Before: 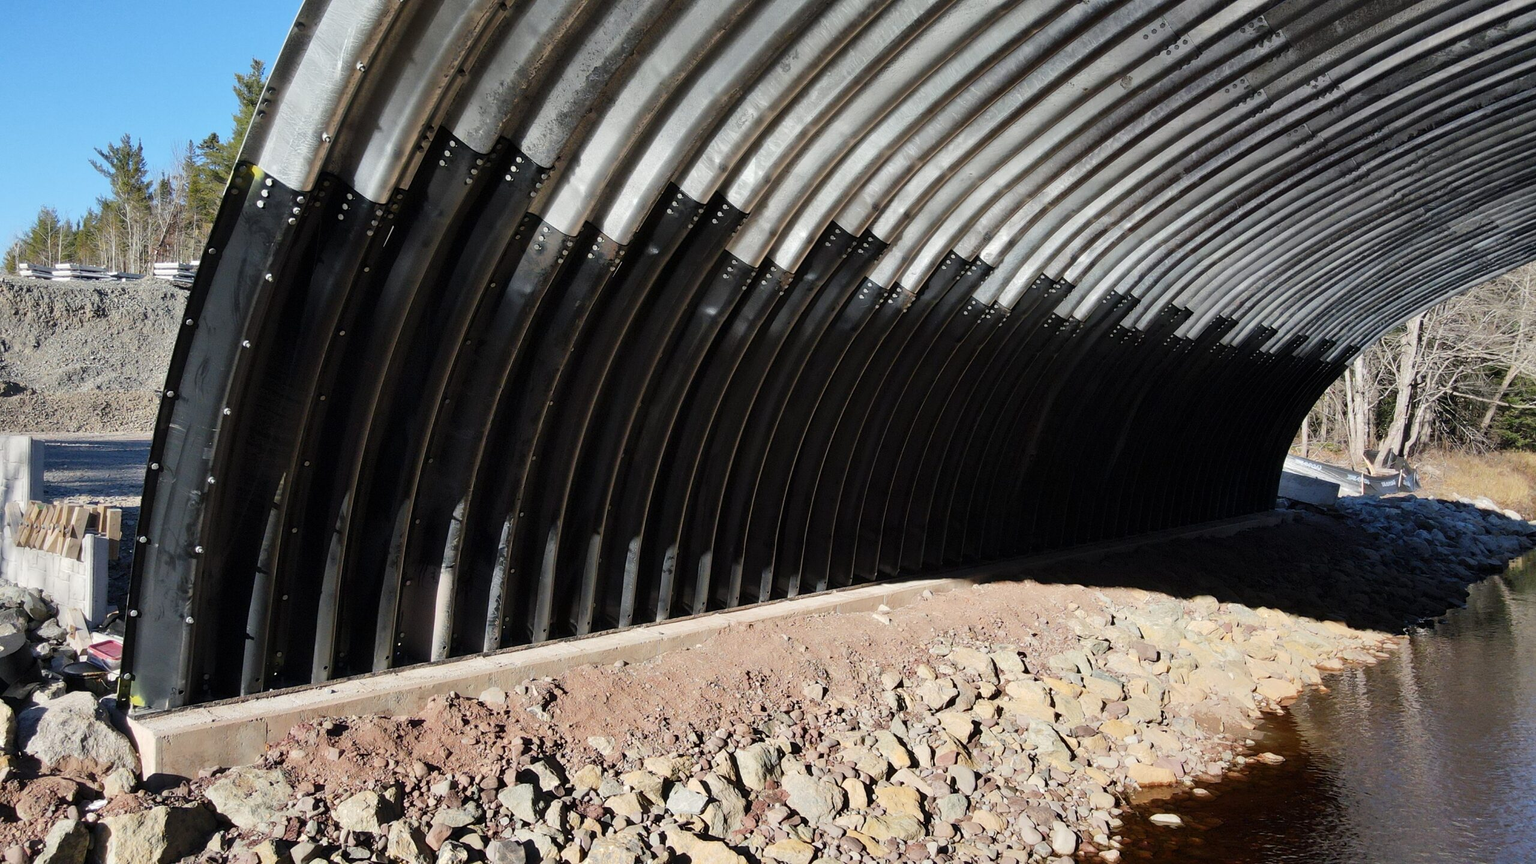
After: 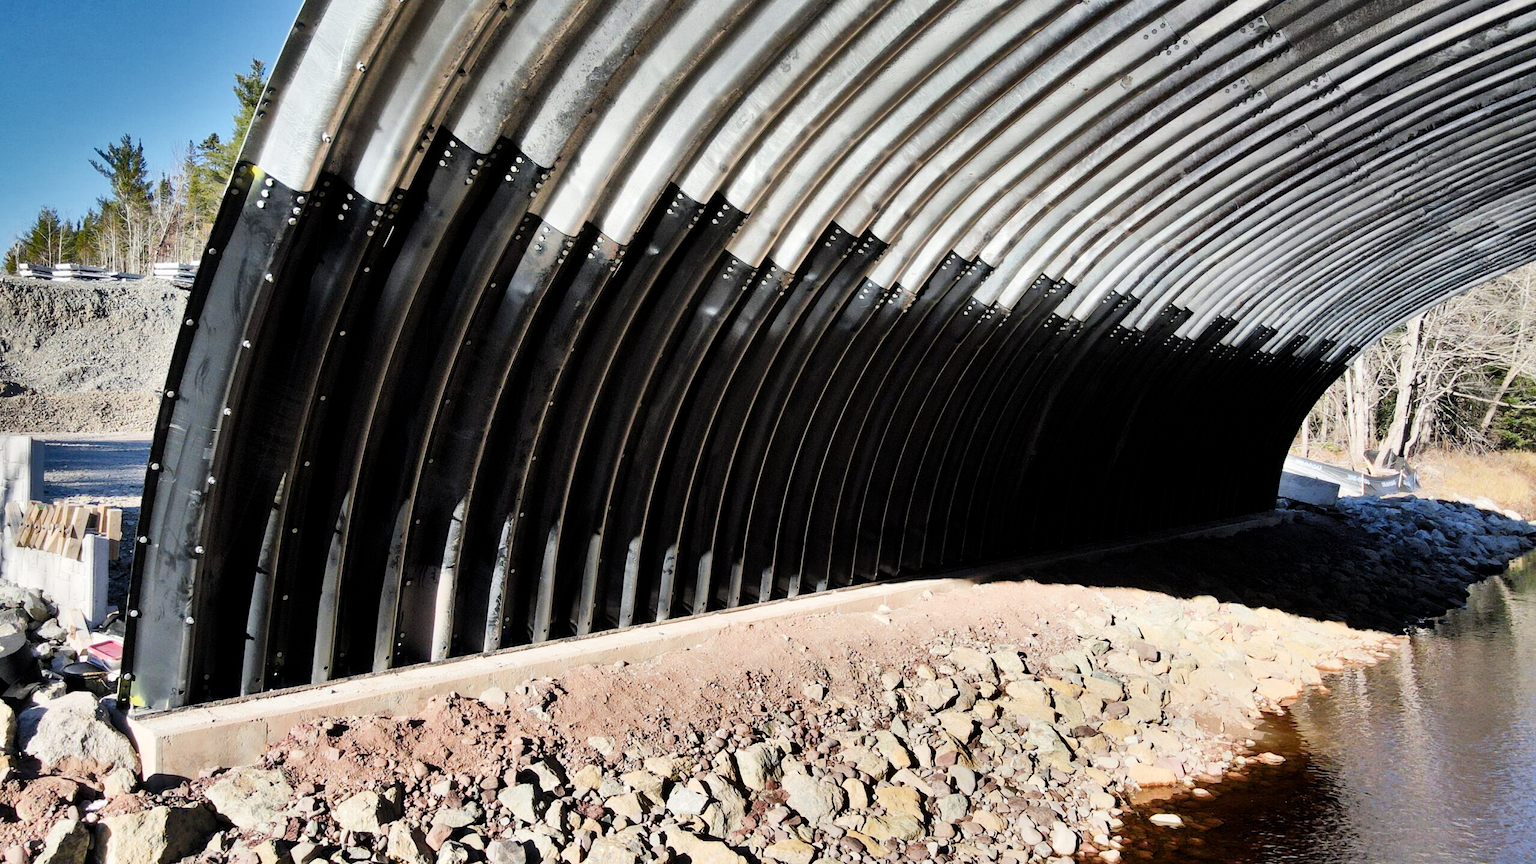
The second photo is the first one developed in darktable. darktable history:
shadows and highlights: shadows 20.91, highlights -82.73, soften with gaussian
filmic rgb: black relative exposure -7.65 EV, white relative exposure 4.56 EV, hardness 3.61
exposure: black level correction 0.001, exposure 1.116 EV, compensate highlight preservation false
levels: mode automatic, black 0.023%, white 99.97%, levels [0.062, 0.494, 0.925]
